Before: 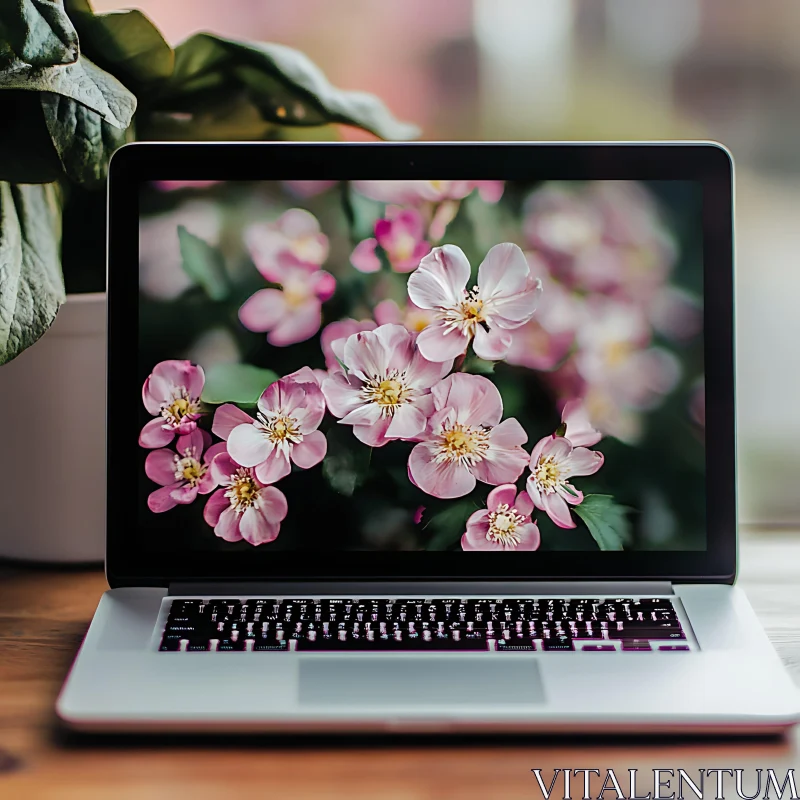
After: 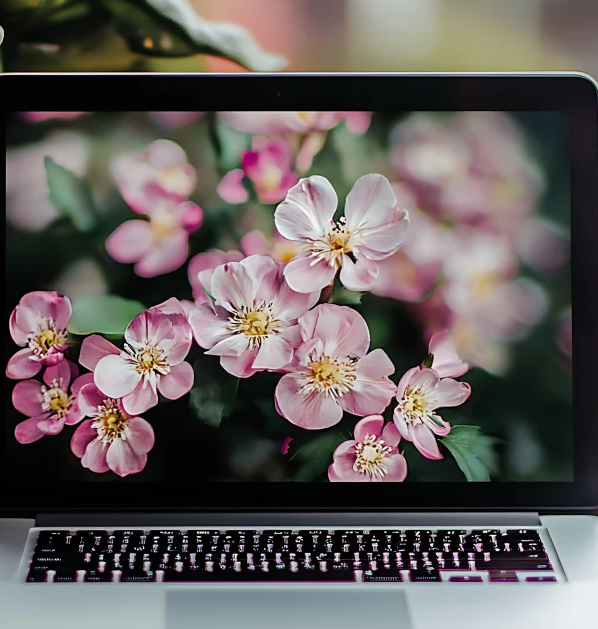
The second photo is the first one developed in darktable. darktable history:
crop: left 16.673%, top 8.631%, right 8.513%, bottom 12.625%
